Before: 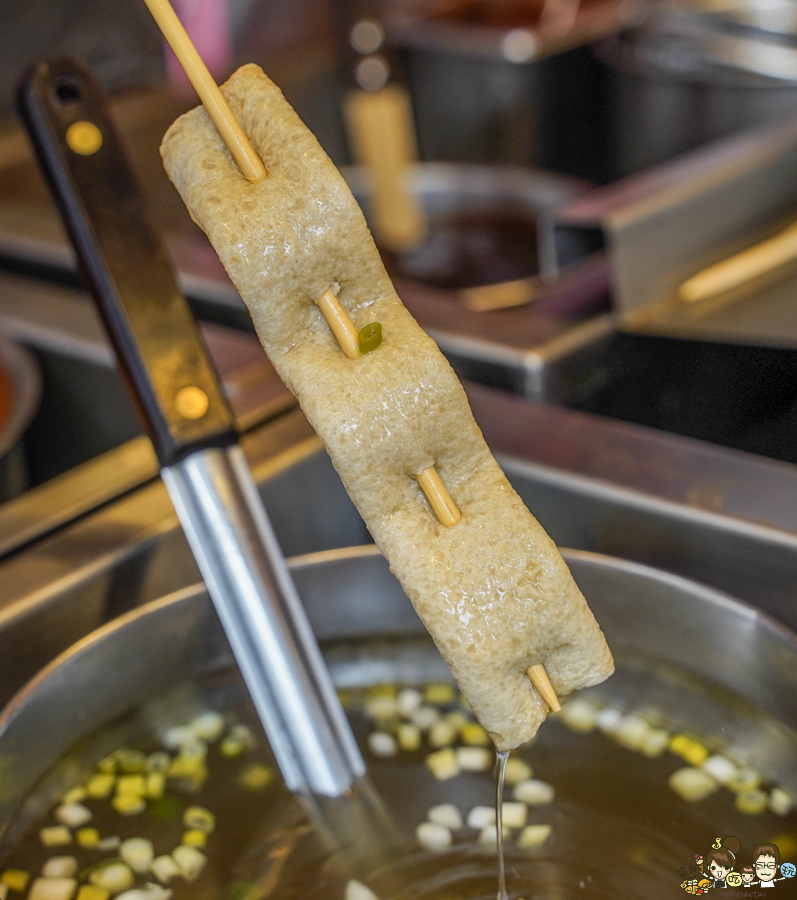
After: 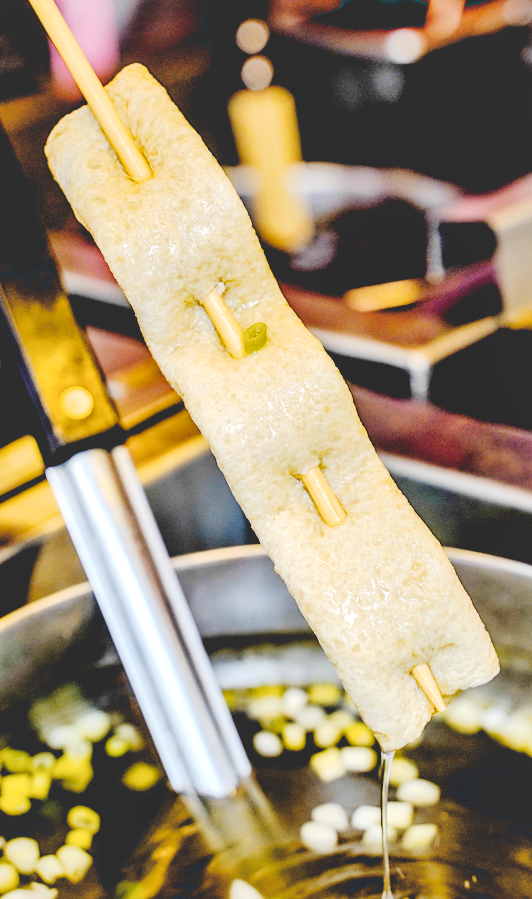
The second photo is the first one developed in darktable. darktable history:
contrast brightness saturation: contrast 0.143, brightness 0.217
tone curve: curves: ch0 [(0, 0) (0.003, 0.195) (0.011, 0.196) (0.025, 0.196) (0.044, 0.196) (0.069, 0.196) (0.1, 0.196) (0.136, 0.197) (0.177, 0.207) (0.224, 0.224) (0.277, 0.268) (0.335, 0.336) (0.399, 0.424) (0.468, 0.533) (0.543, 0.632) (0.623, 0.715) (0.709, 0.789) (0.801, 0.85) (0.898, 0.906) (1, 1)], preserve colors none
exposure: black level correction 0.034, exposure 0.901 EV, compensate highlight preservation false
local contrast: mode bilateral grid, contrast 20, coarseness 51, detail 148%, midtone range 0.2
filmic rgb: black relative exposure -4.86 EV, white relative exposure 4.02 EV, hardness 2.81, iterations of high-quality reconstruction 0
crop and rotate: left 14.449%, right 18.711%
